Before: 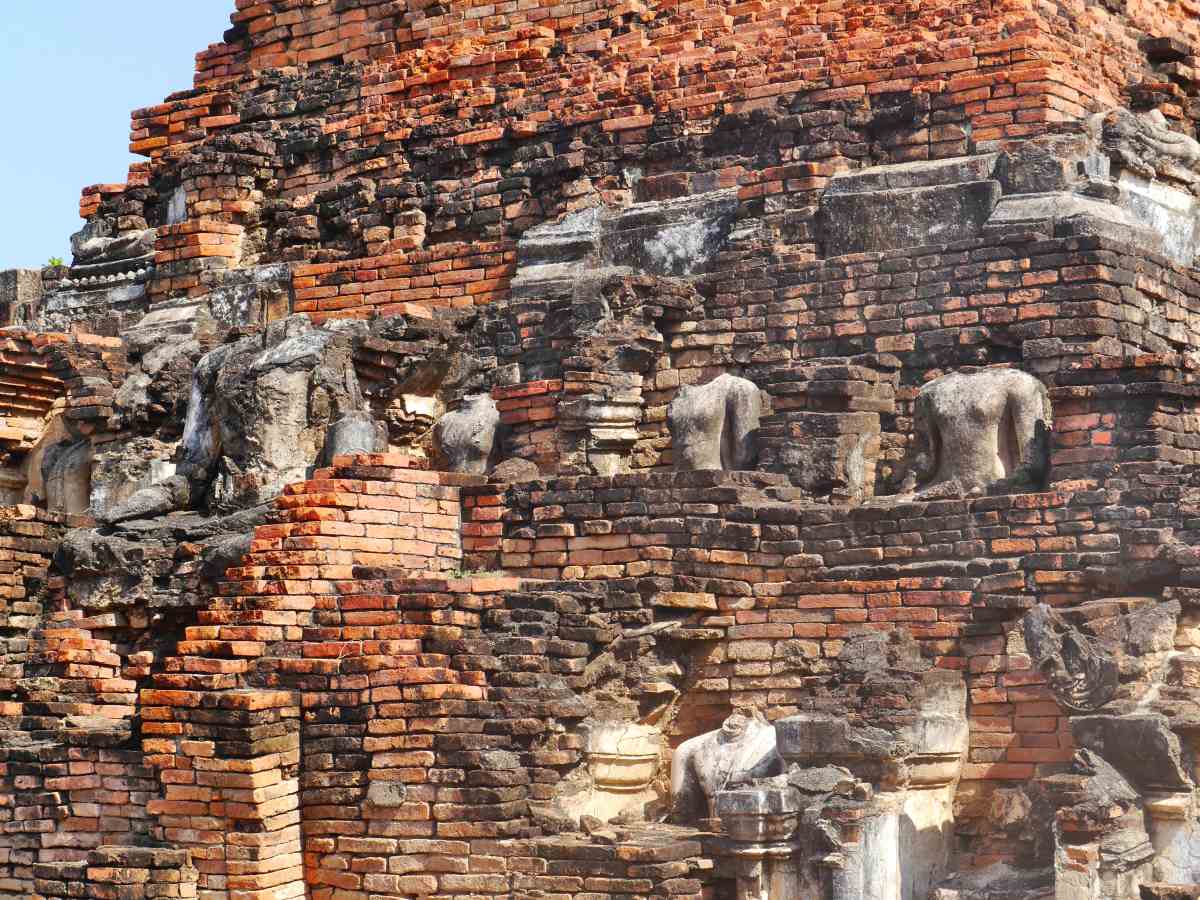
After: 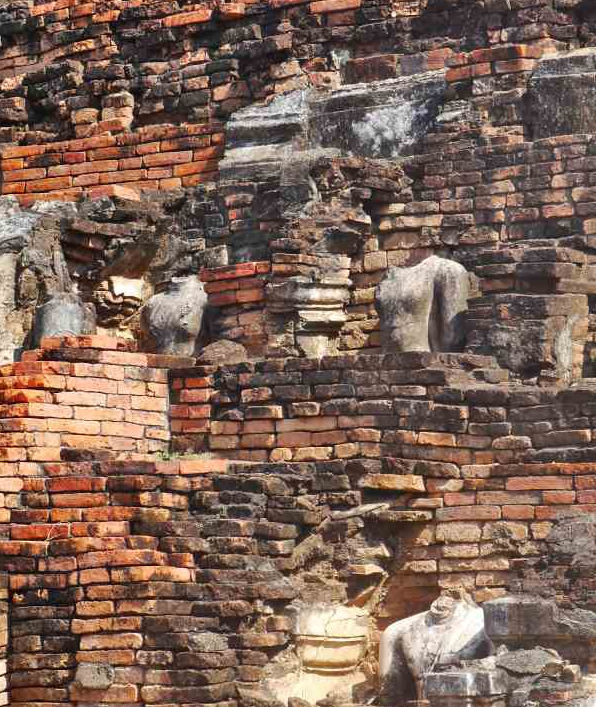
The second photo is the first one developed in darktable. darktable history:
crop and rotate: angle 0.011°, left 24.399%, top 13.12%, right 25.899%, bottom 8.208%
